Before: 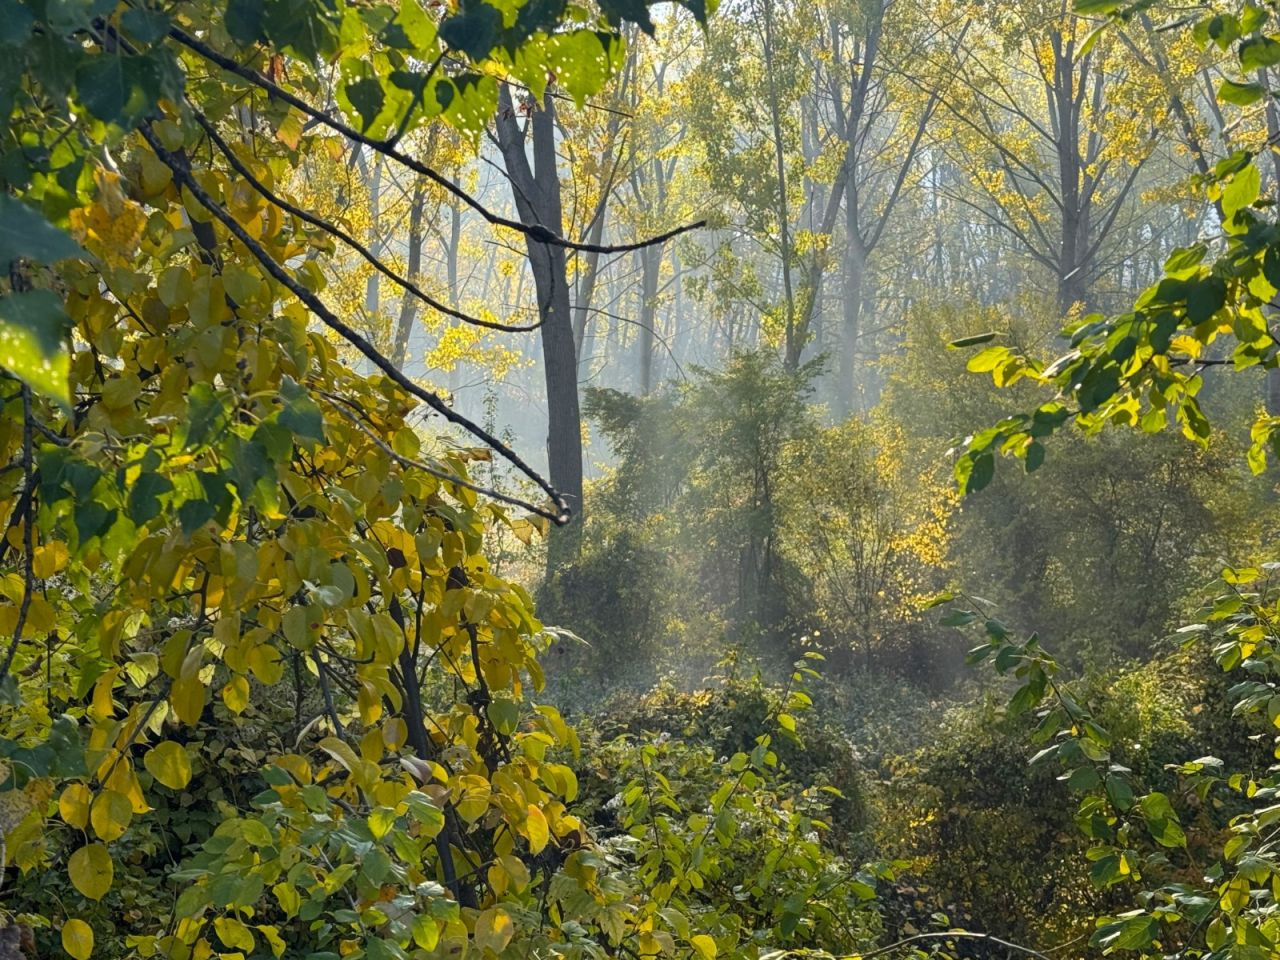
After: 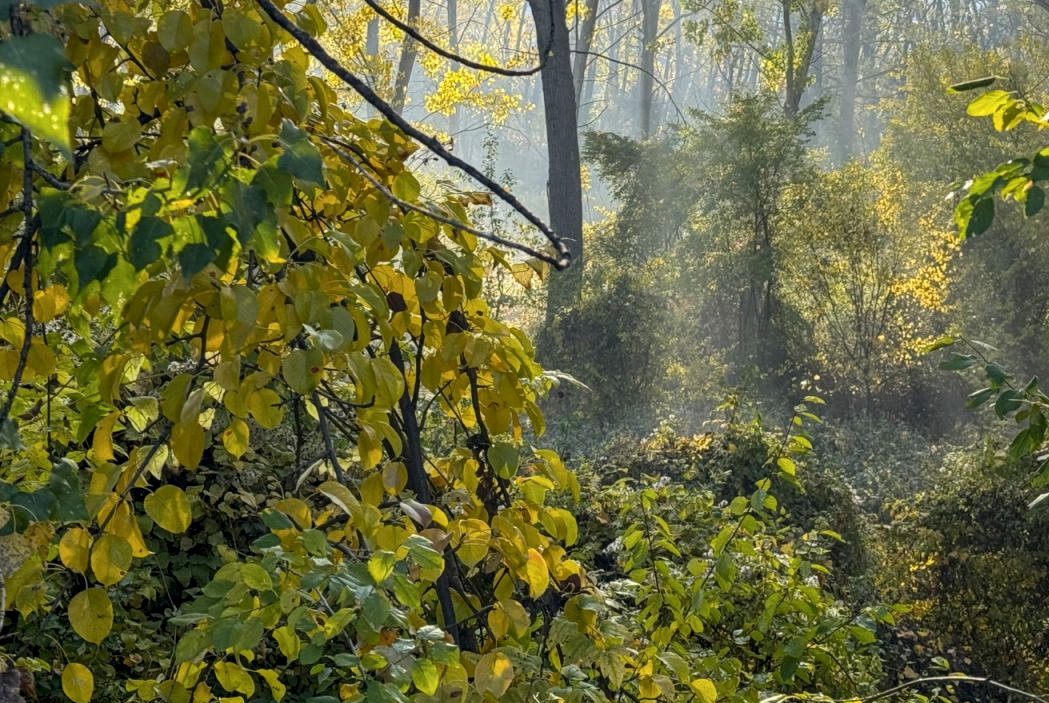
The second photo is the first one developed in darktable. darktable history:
exposure: exposure -0.065 EV, compensate exposure bias true, compensate highlight preservation false
crop: top 26.758%, right 17.993%
local contrast: on, module defaults
